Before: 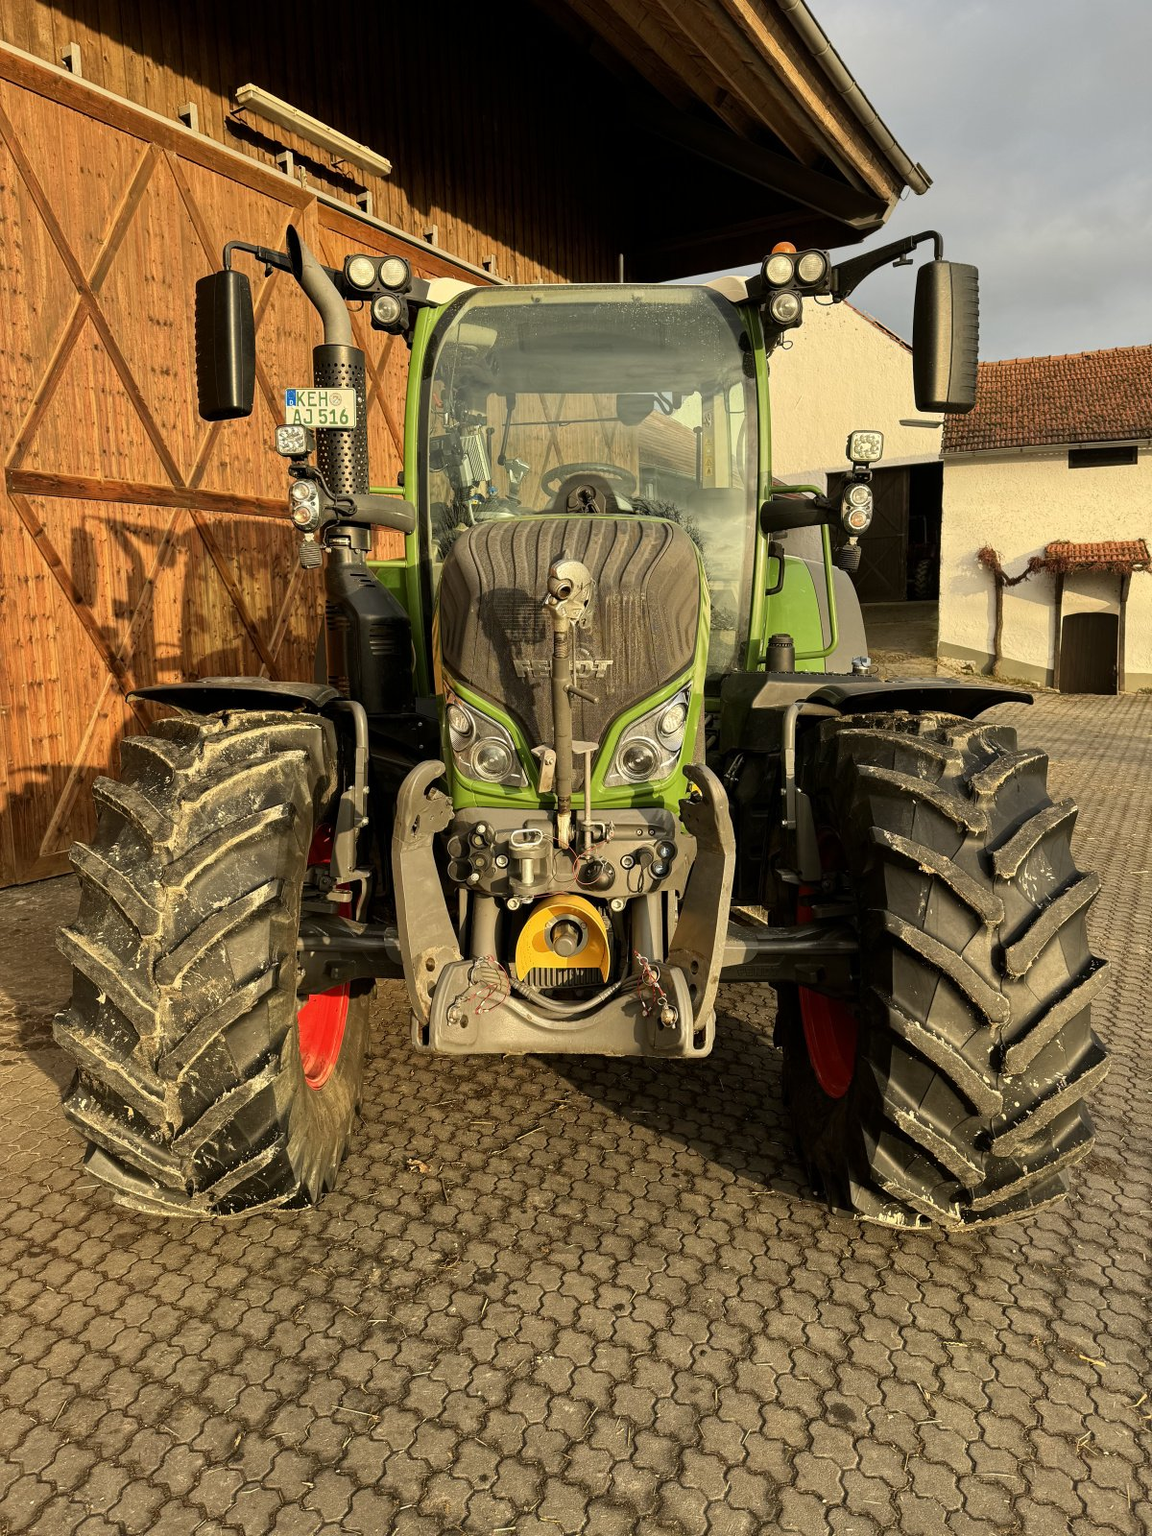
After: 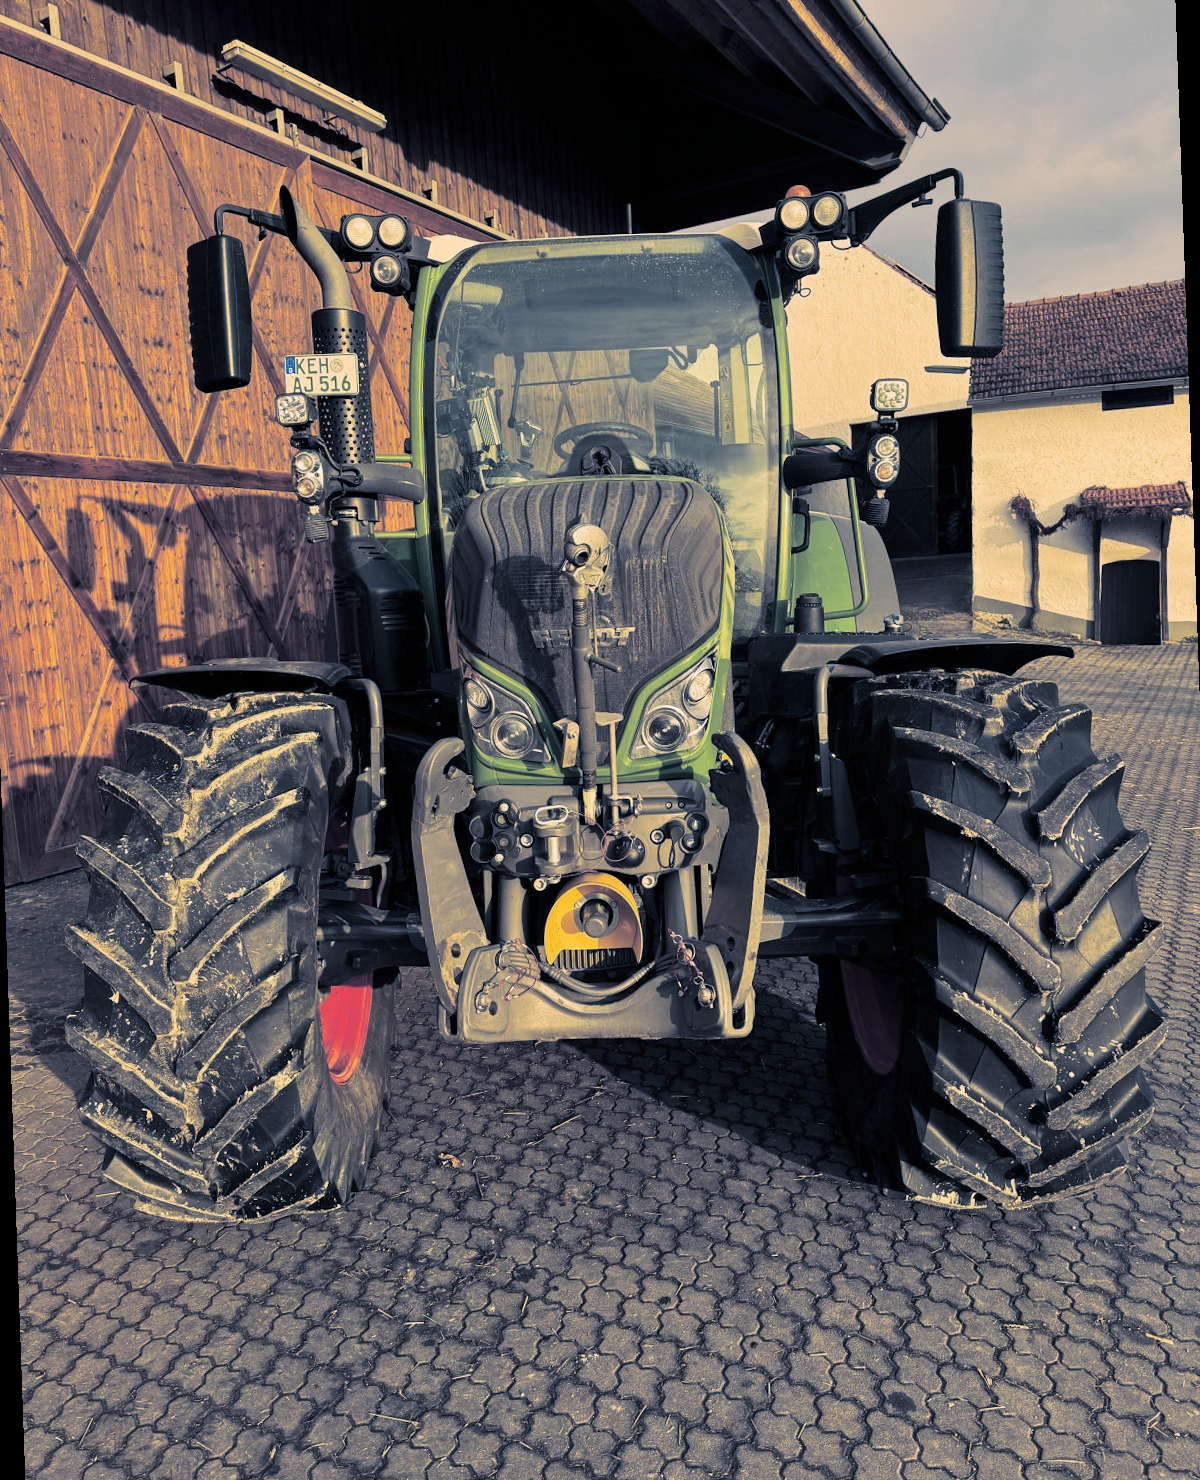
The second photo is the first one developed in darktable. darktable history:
rotate and perspective: rotation -2°, crop left 0.022, crop right 0.978, crop top 0.049, crop bottom 0.951
split-toning: shadows › hue 226.8°, shadows › saturation 0.56, highlights › hue 28.8°, balance -40, compress 0%
